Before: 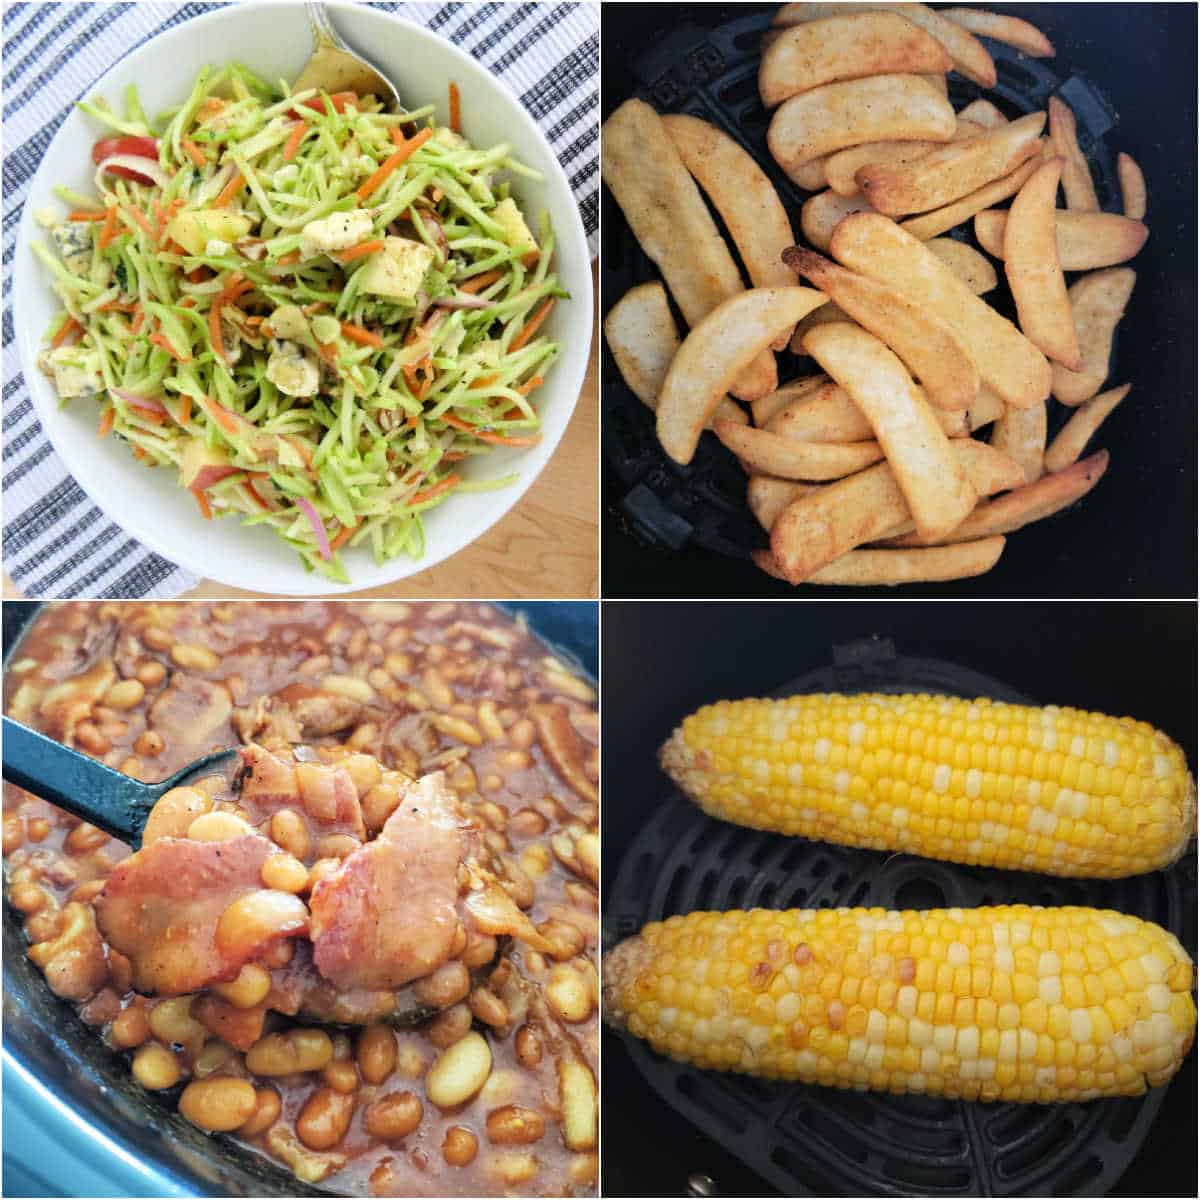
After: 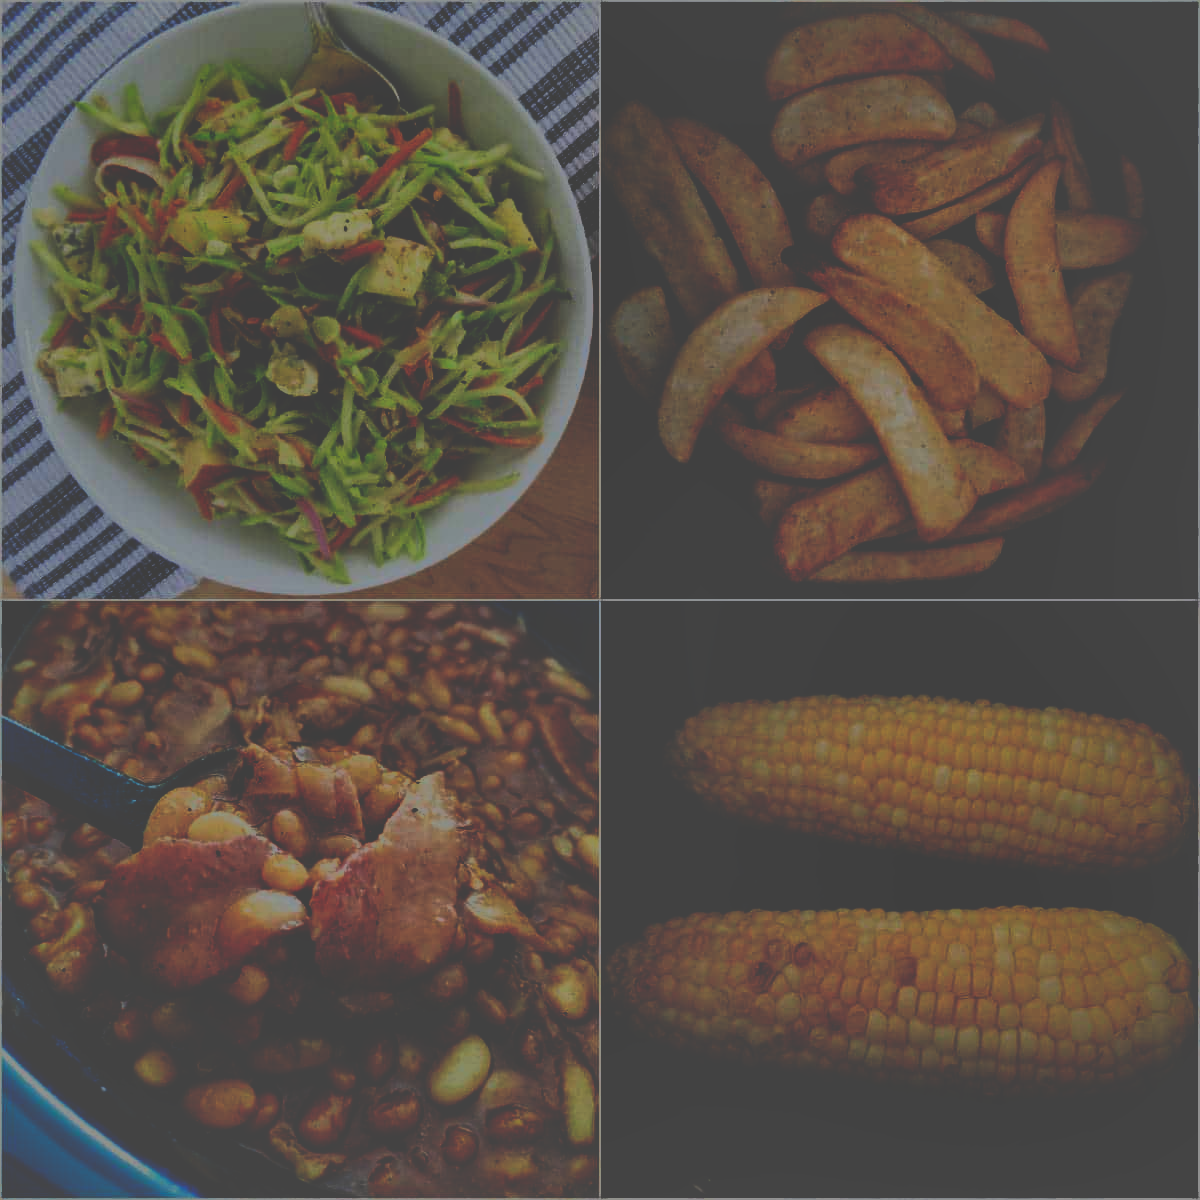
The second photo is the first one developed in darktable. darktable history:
white balance: emerald 1
shadows and highlights: on, module defaults
exposure: exposure -1.468 EV, compensate highlight preservation false
base curve: curves: ch0 [(0, 0.036) (0.083, 0.04) (0.804, 1)], preserve colors none
